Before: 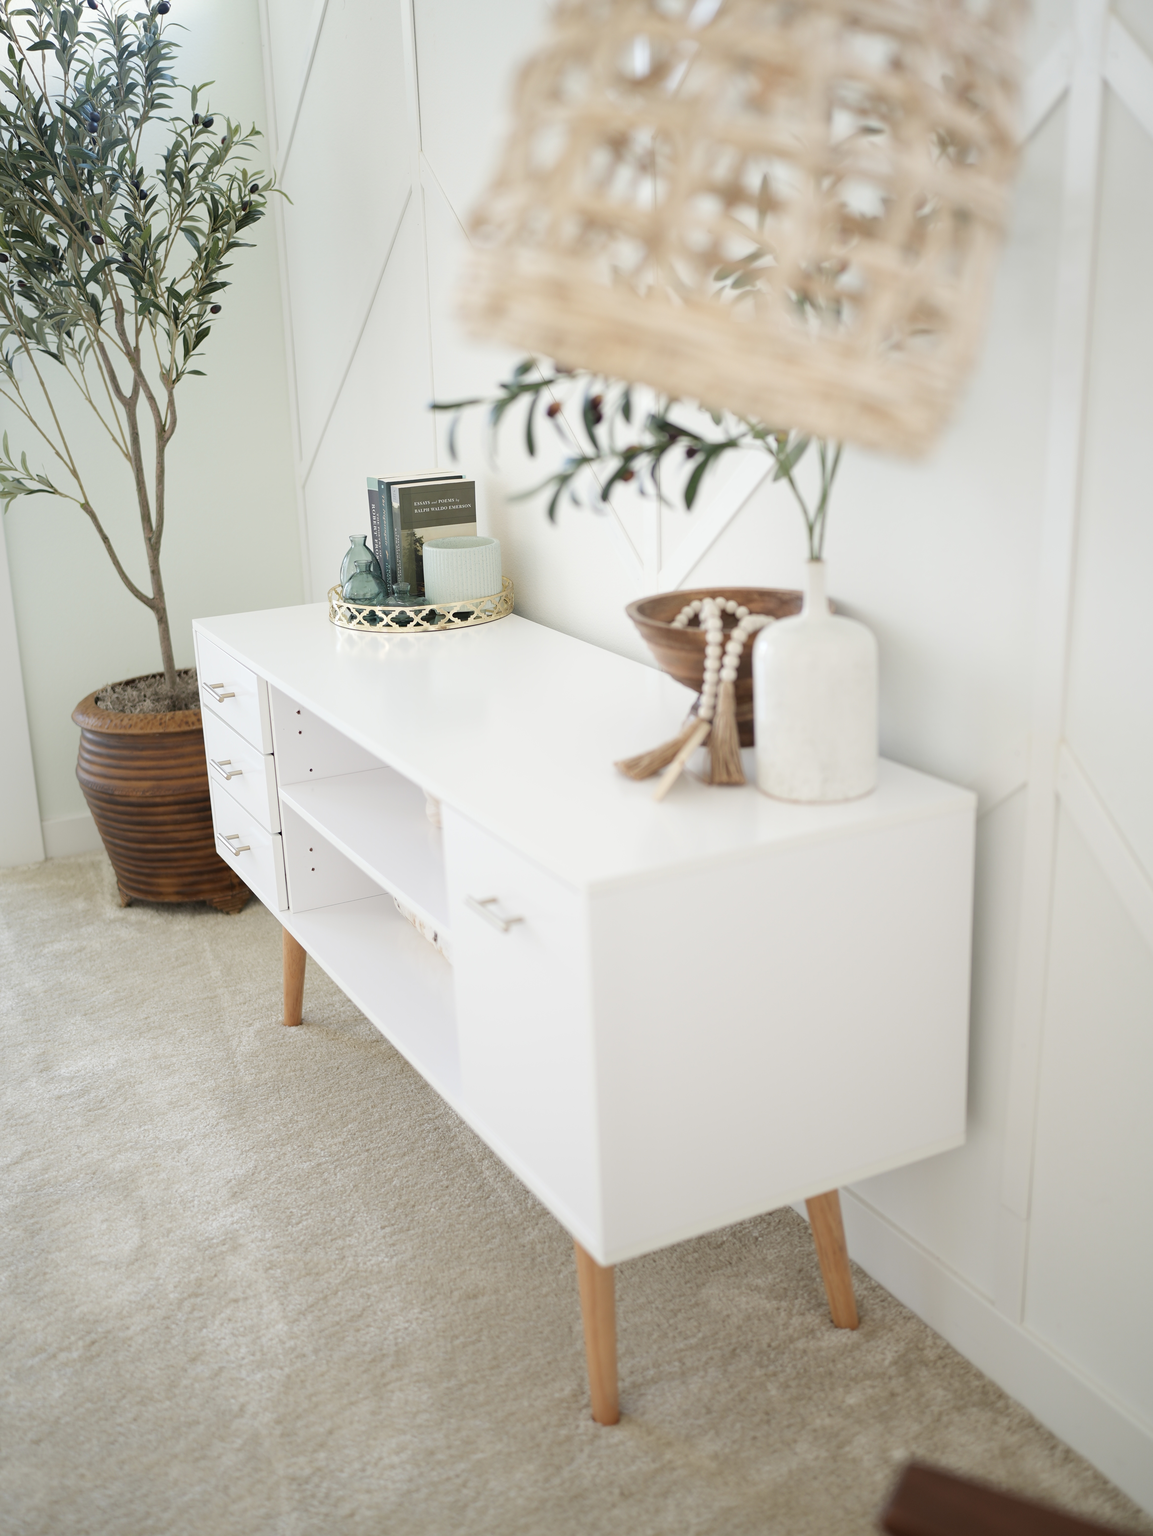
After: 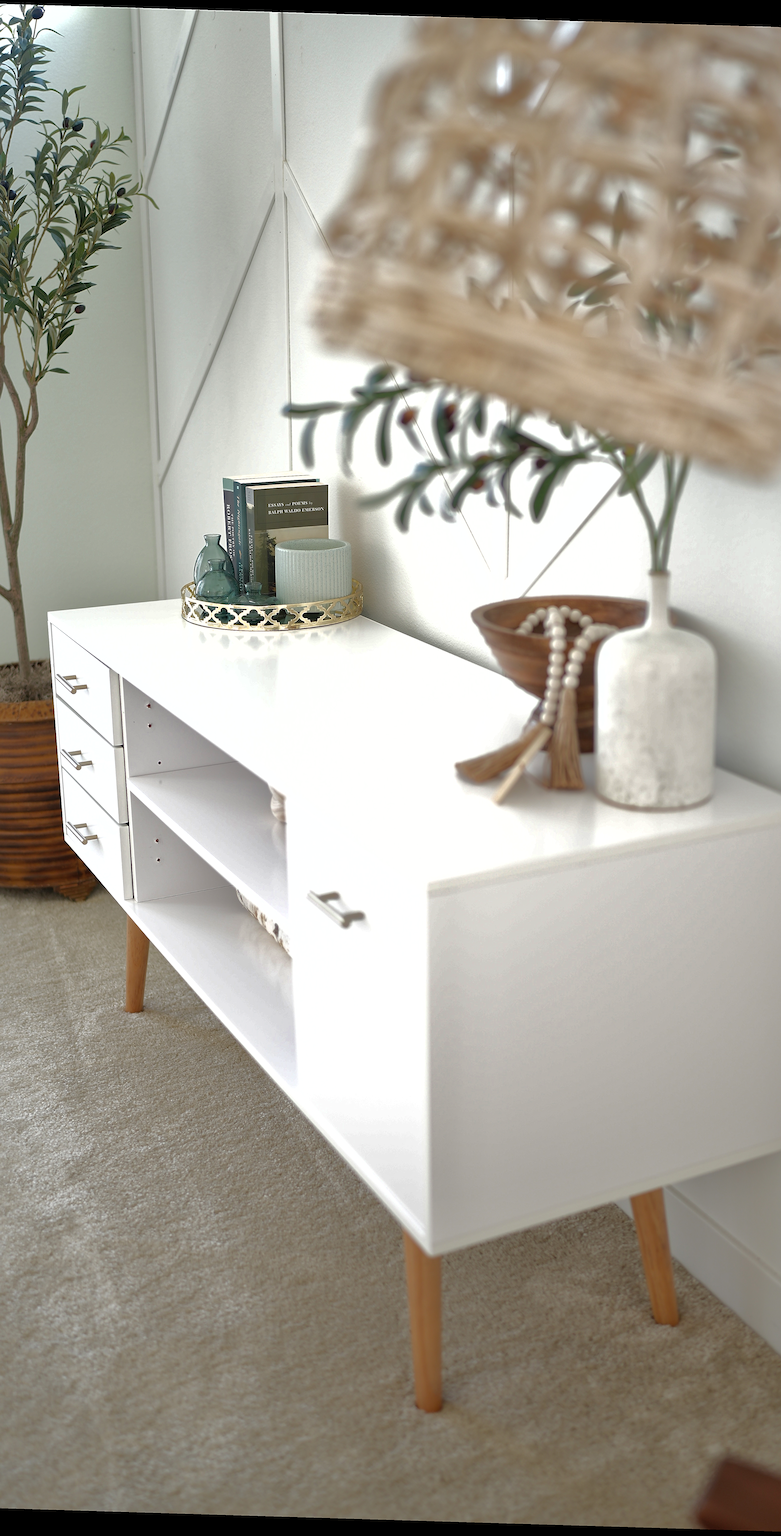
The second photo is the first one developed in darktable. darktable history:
crop and rotate: left 14.292%, right 19.041%
rotate and perspective: rotation 1.72°, automatic cropping off
shadows and highlights: on, module defaults
base curve: curves: ch0 [(0, 0) (0.826, 0.587) (1, 1)]
sharpen: on, module defaults
color balance rgb: linear chroma grading › global chroma 10%, global vibrance 10%, contrast 15%, saturation formula JzAzBz (2021)
